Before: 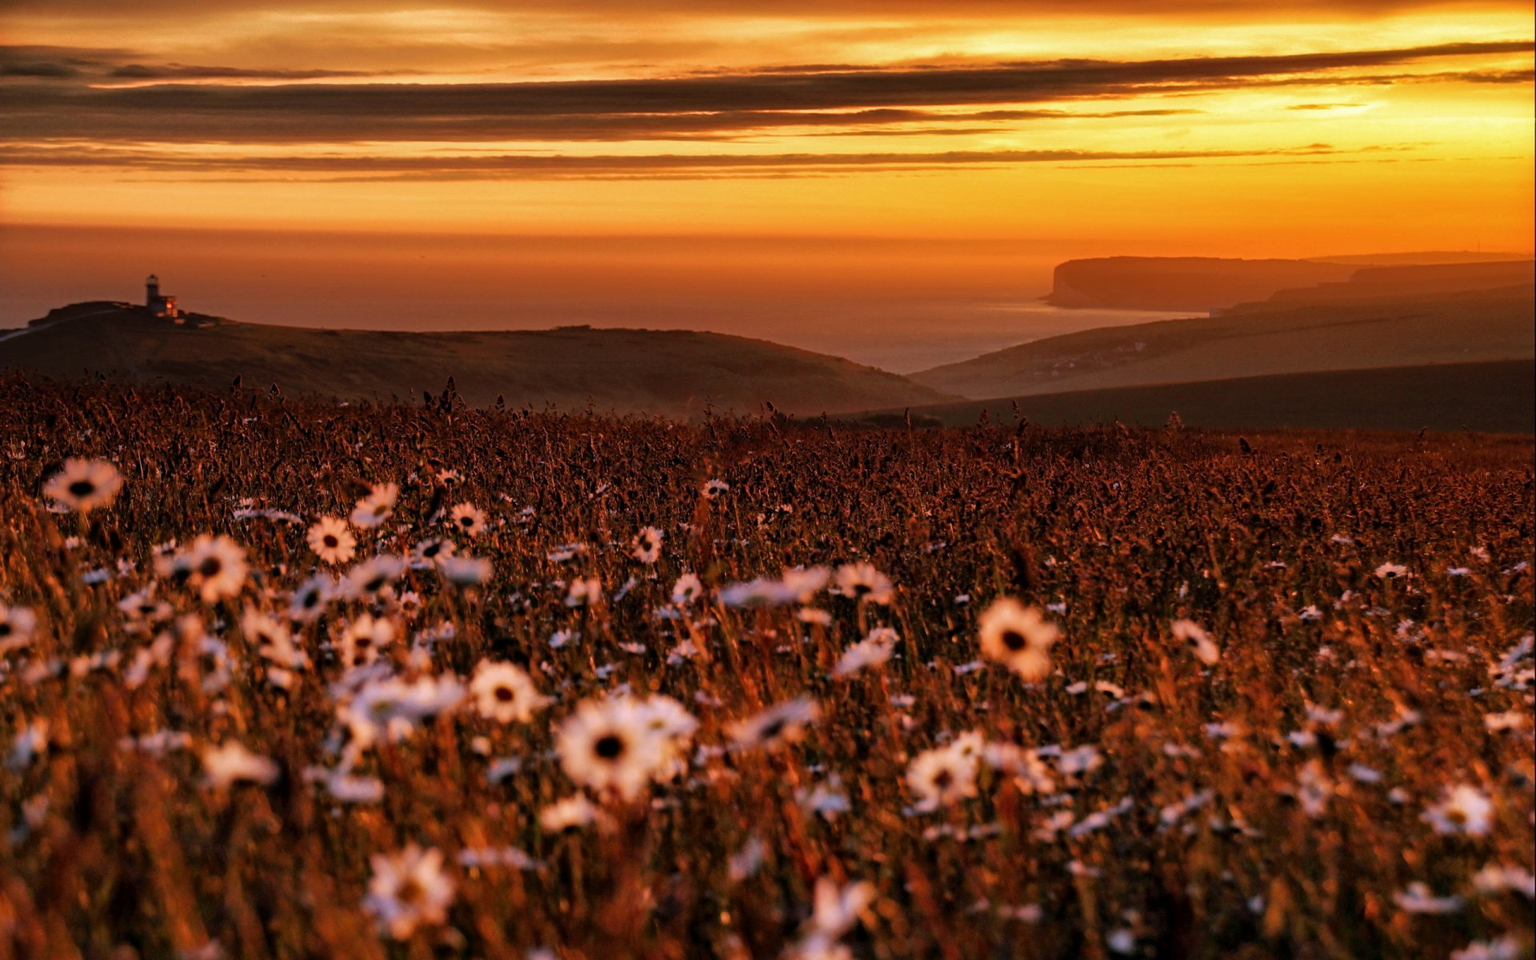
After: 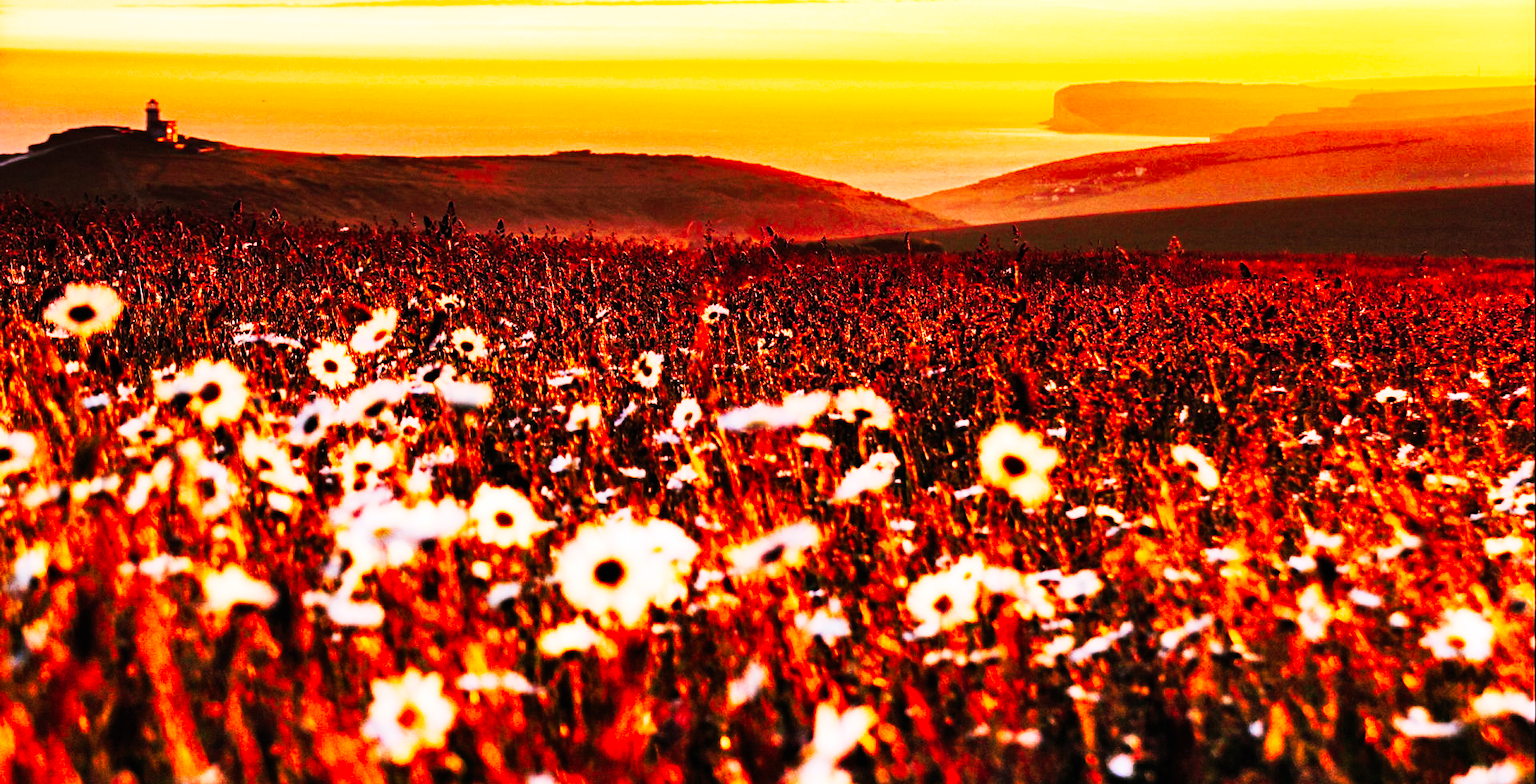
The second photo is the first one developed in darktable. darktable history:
tone curve: curves: ch0 [(0, 0) (0.003, 0.004) (0.011, 0.015) (0.025, 0.034) (0.044, 0.061) (0.069, 0.095) (0.1, 0.137) (0.136, 0.187) (0.177, 0.244) (0.224, 0.308) (0.277, 0.415) (0.335, 0.532) (0.399, 0.642) (0.468, 0.747) (0.543, 0.829) (0.623, 0.886) (0.709, 0.924) (0.801, 0.951) (0.898, 0.975) (1, 1)], preserve colors none
shadows and highlights: low approximation 0.01, soften with gaussian
crop and rotate: top 18.312%
base curve: curves: ch0 [(0, 0) (0.007, 0.004) (0.027, 0.03) (0.046, 0.07) (0.207, 0.54) (0.442, 0.872) (0.673, 0.972) (1, 1)], preserve colors none
levels: mode automatic
